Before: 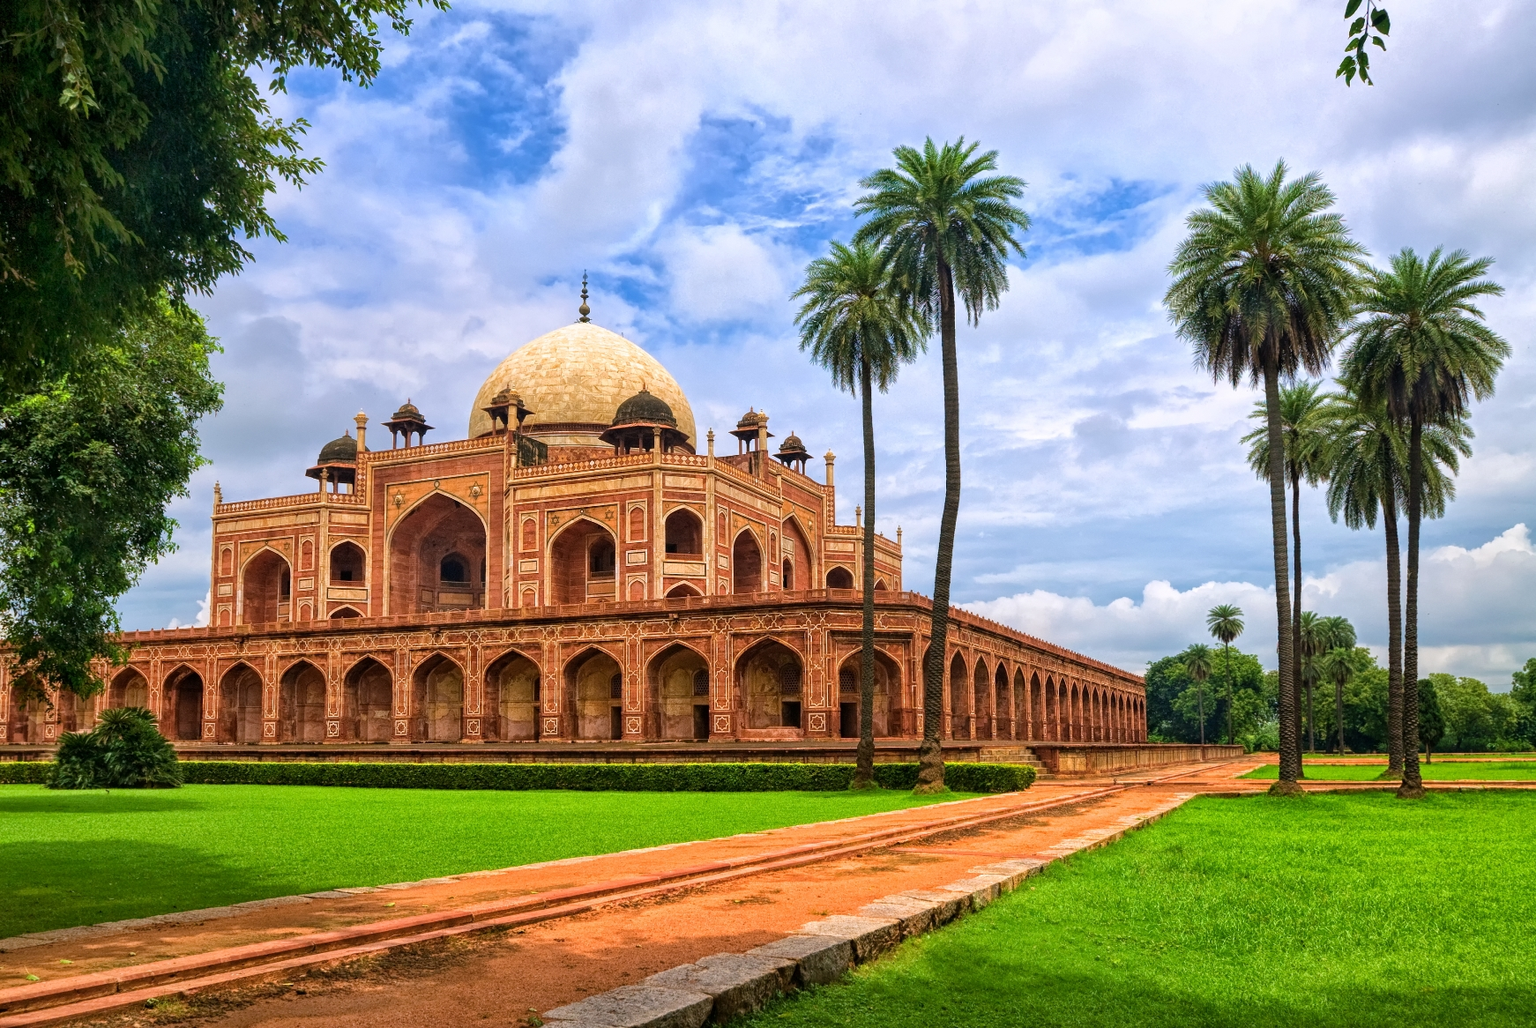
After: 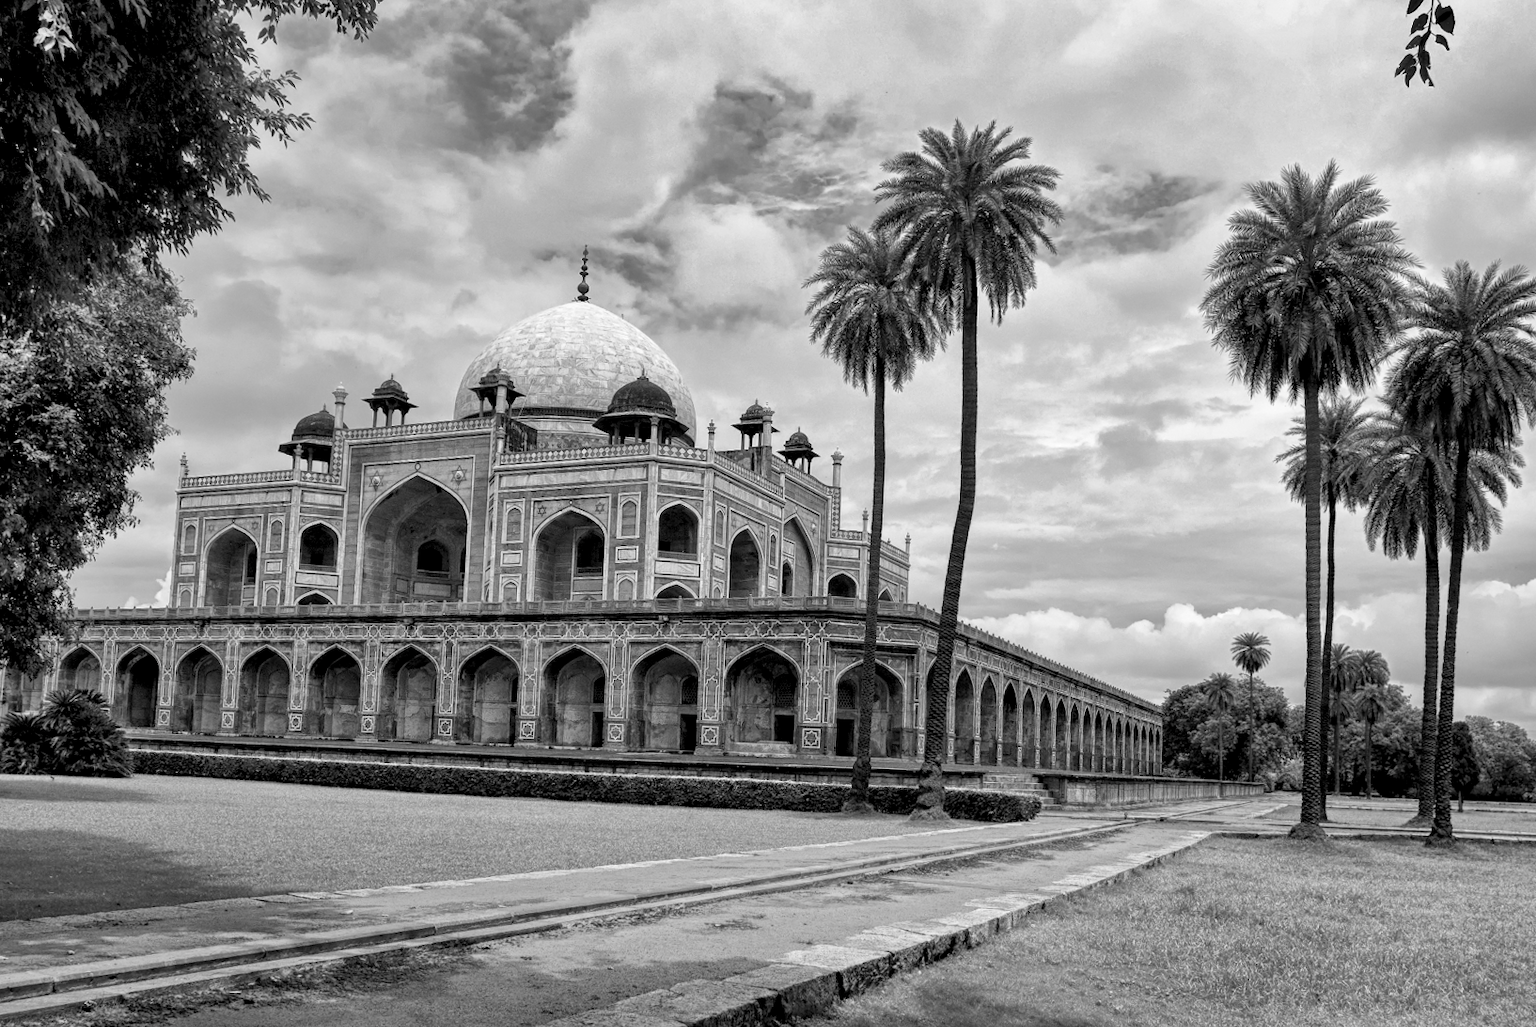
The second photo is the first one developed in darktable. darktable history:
exposure: black level correction 0.011, compensate highlight preservation false
contrast brightness saturation: saturation -0.998
crop and rotate: angle -2.57°
shadows and highlights: soften with gaussian
